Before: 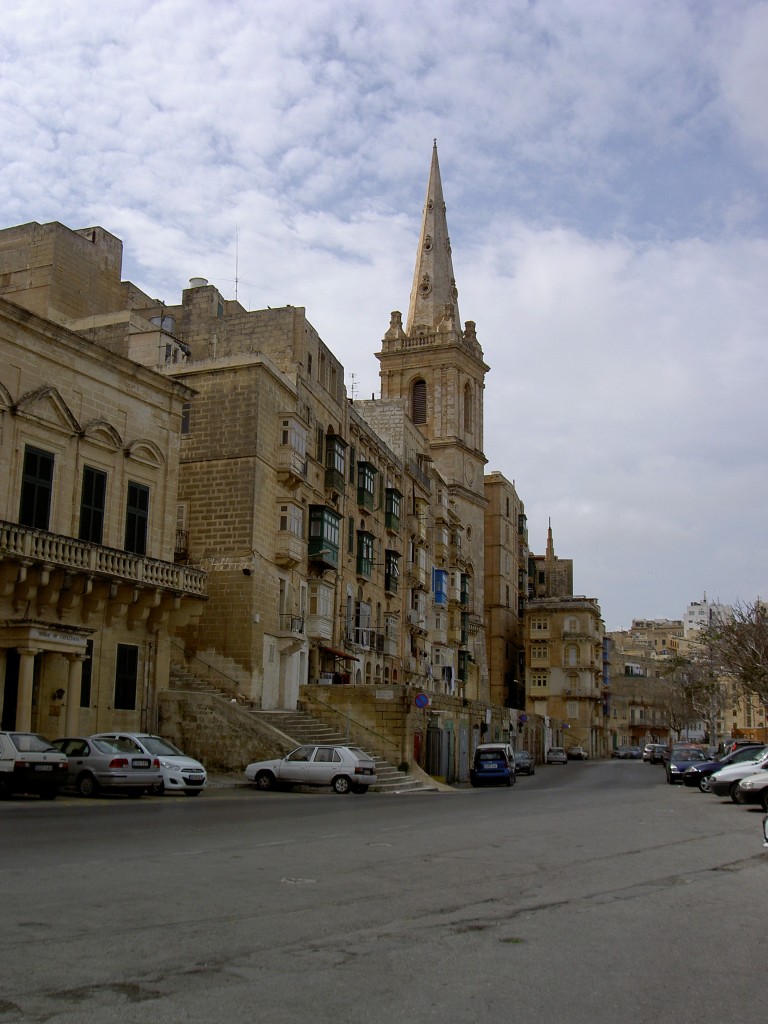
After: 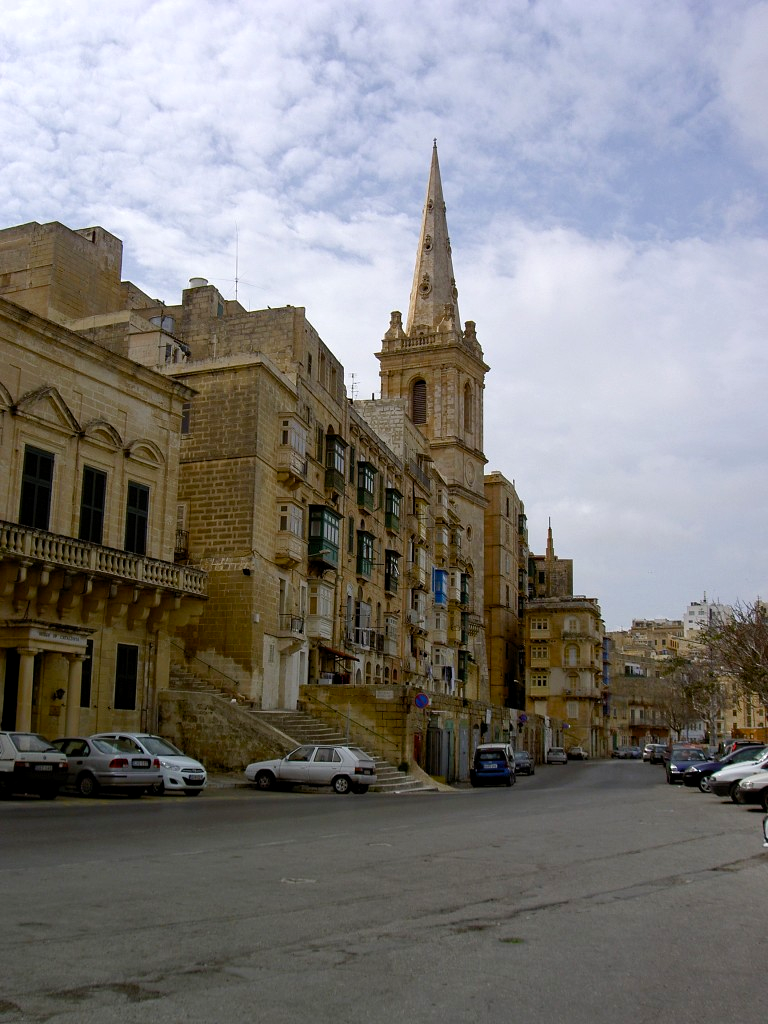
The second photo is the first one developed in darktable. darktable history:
color balance rgb: highlights gain › luminance 14.992%, perceptual saturation grading › global saturation 20%, perceptual saturation grading › highlights -24.814%, perceptual saturation grading › shadows 24.947%
contrast equalizer: y [[0.5, 0.502, 0.506, 0.511, 0.52, 0.537], [0.5 ×6], [0.505, 0.509, 0.518, 0.534, 0.553, 0.561], [0 ×6], [0 ×6]]
tone equalizer: on, module defaults
